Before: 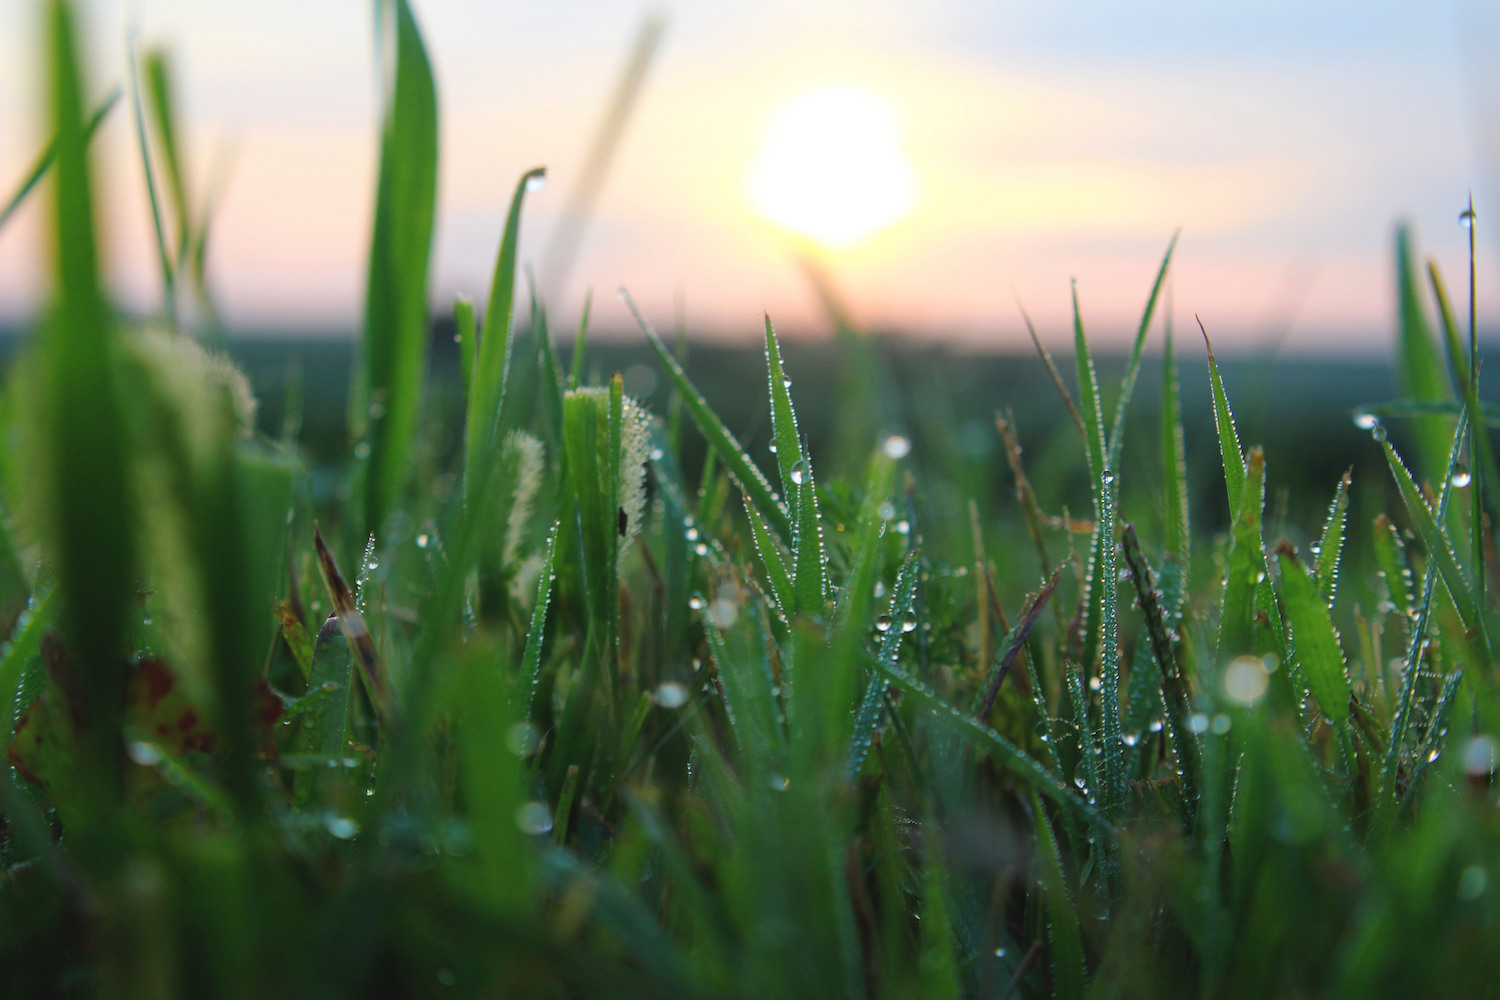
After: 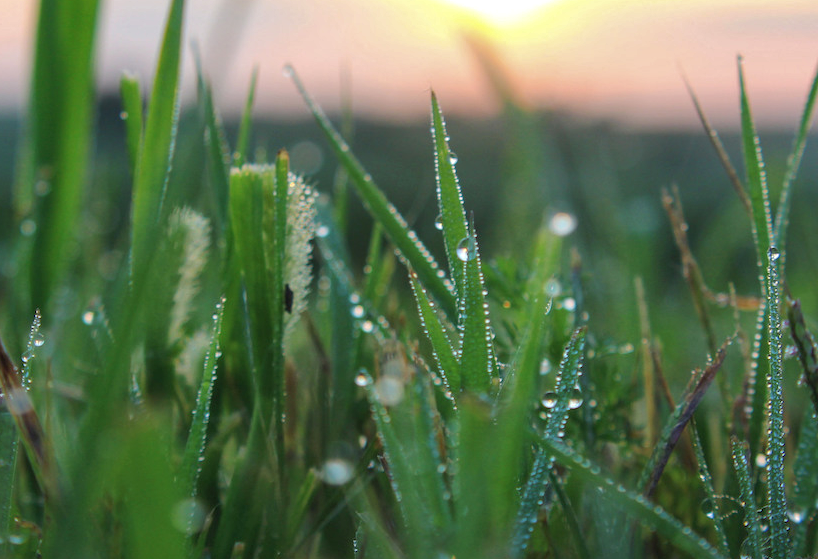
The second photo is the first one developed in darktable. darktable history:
shadows and highlights: on, module defaults
crop and rotate: left 22.319%, top 22.397%, right 23.142%, bottom 21.614%
local contrast: on, module defaults
